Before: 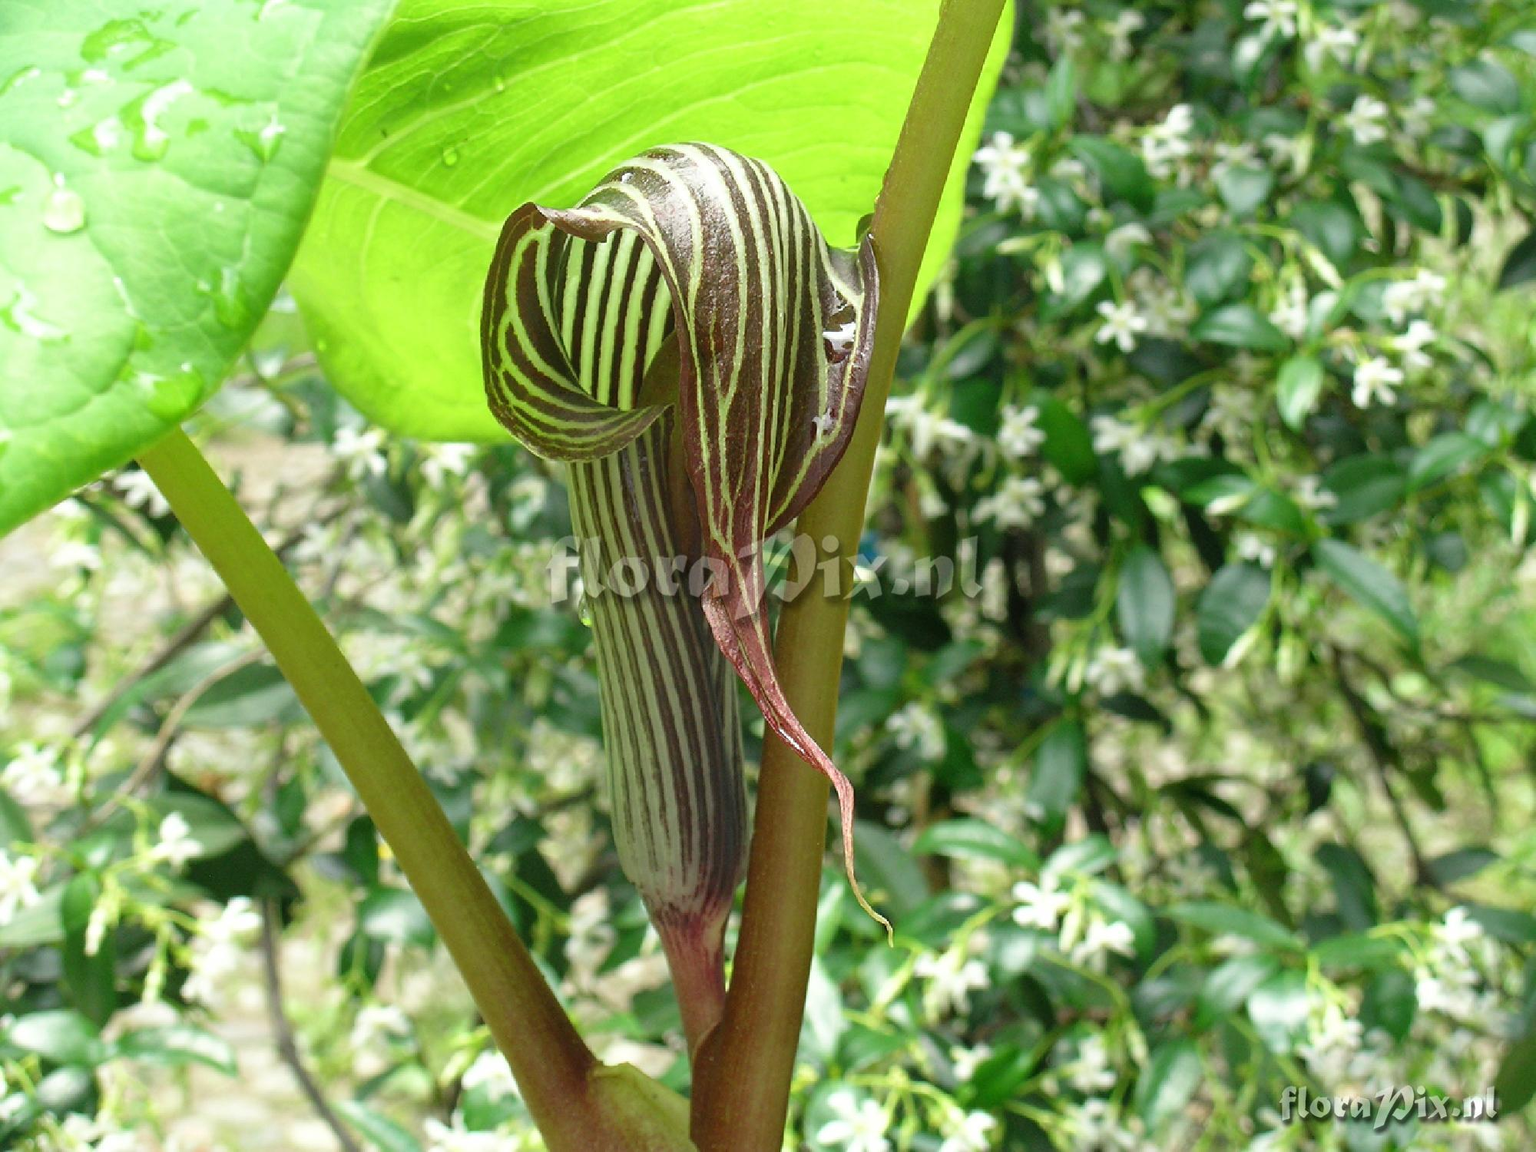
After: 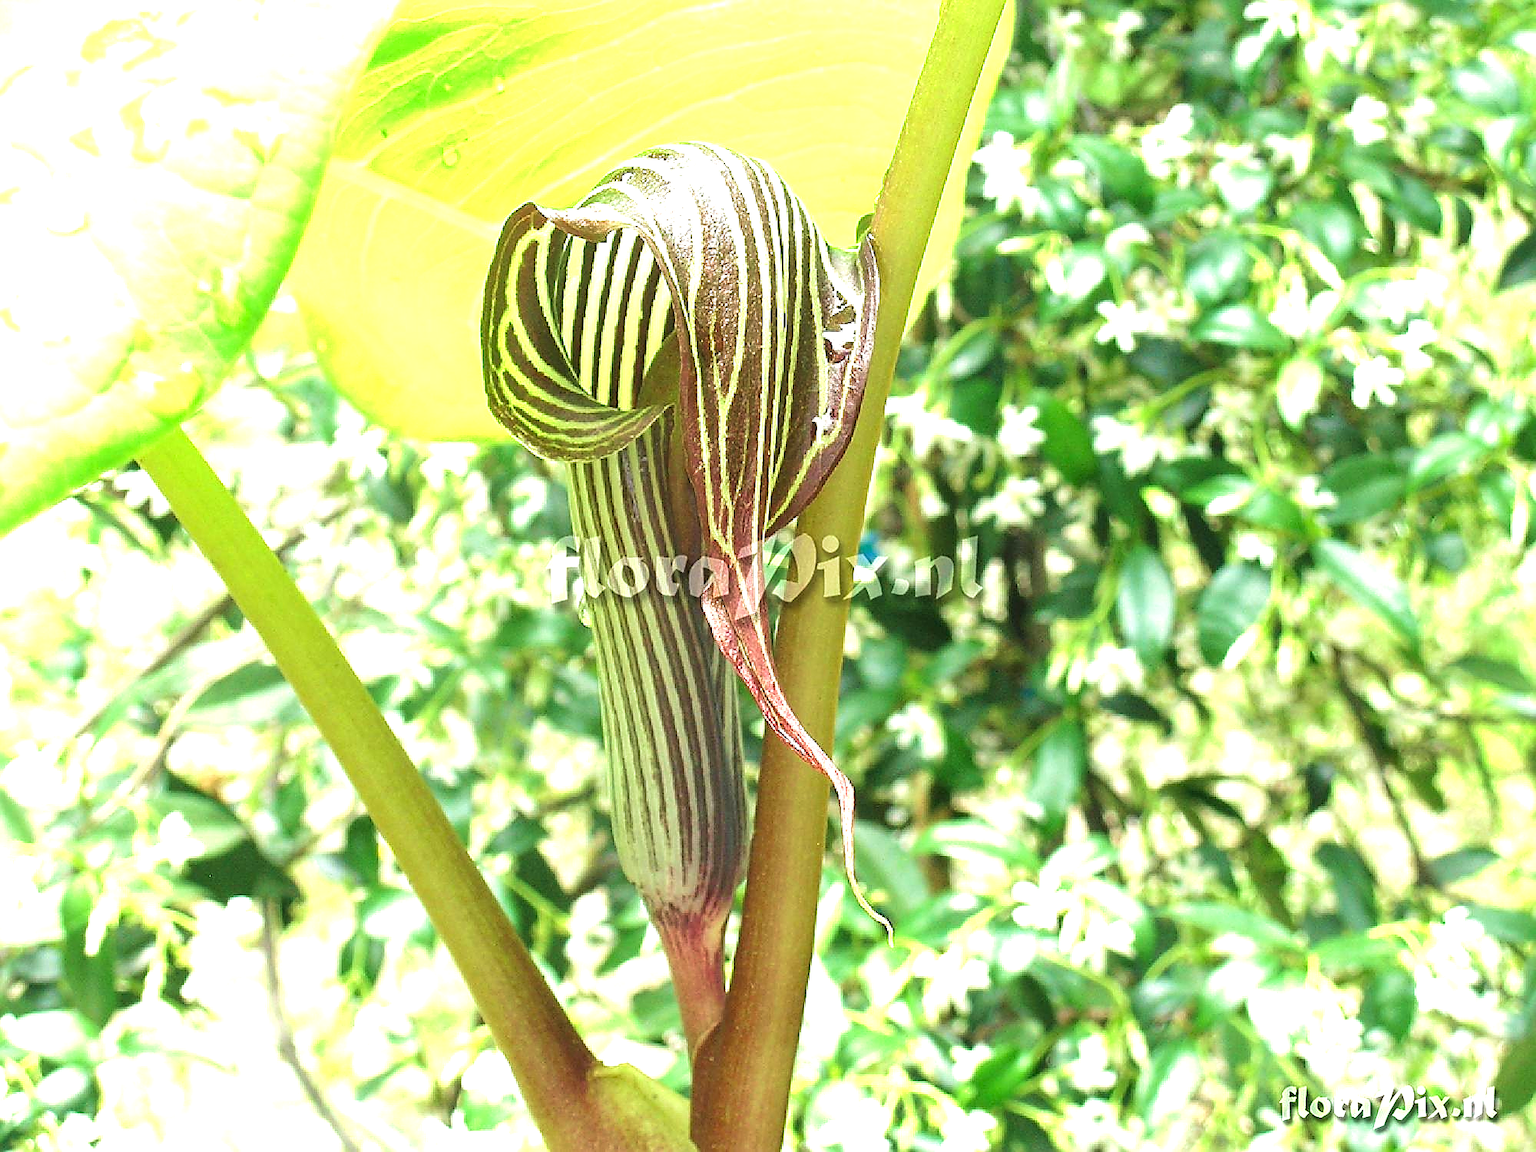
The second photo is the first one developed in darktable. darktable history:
velvia: on, module defaults
exposure: black level correction 0, exposure 1.449 EV, compensate highlight preservation false
sharpen: radius 1.38, amount 1.267, threshold 0.835
